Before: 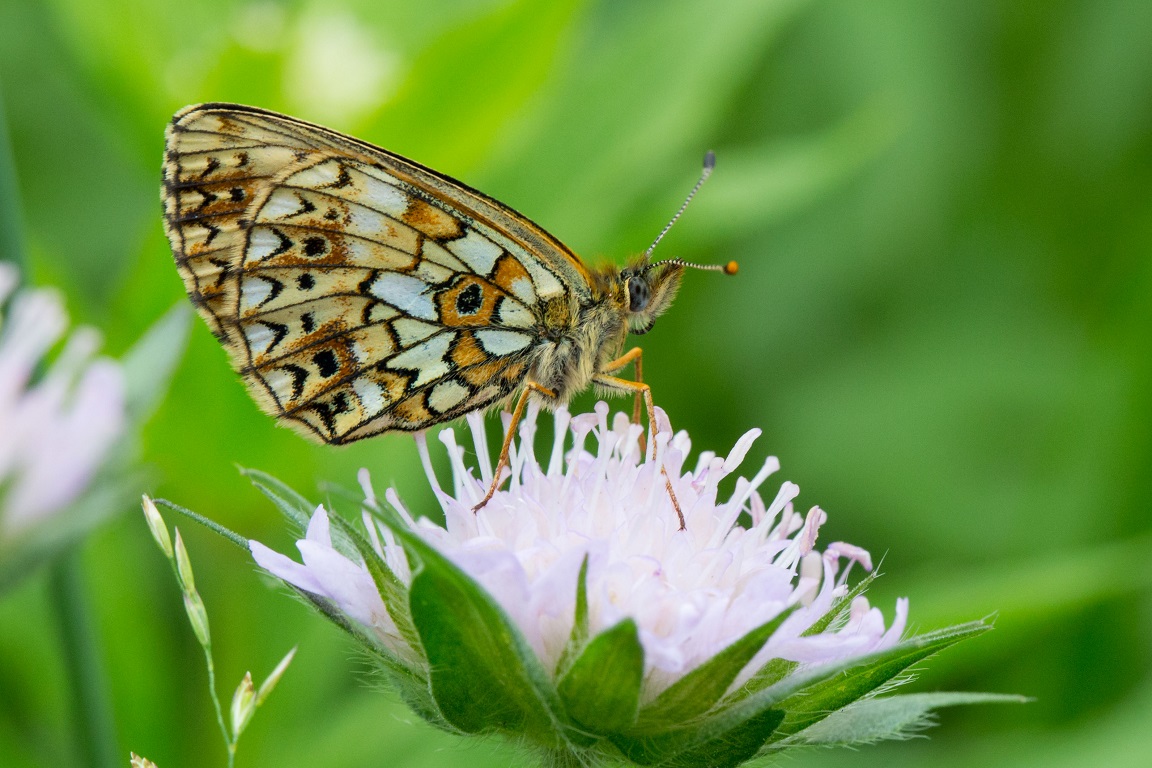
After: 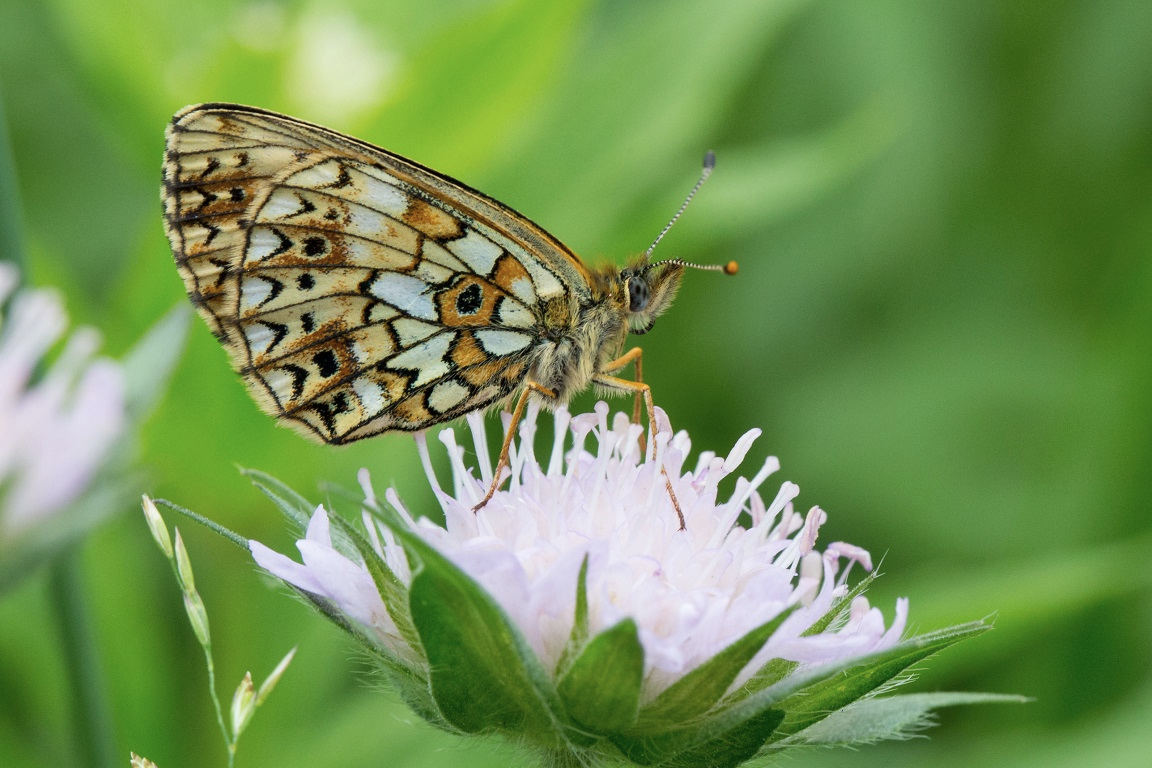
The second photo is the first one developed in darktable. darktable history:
contrast brightness saturation: saturation -0.154
